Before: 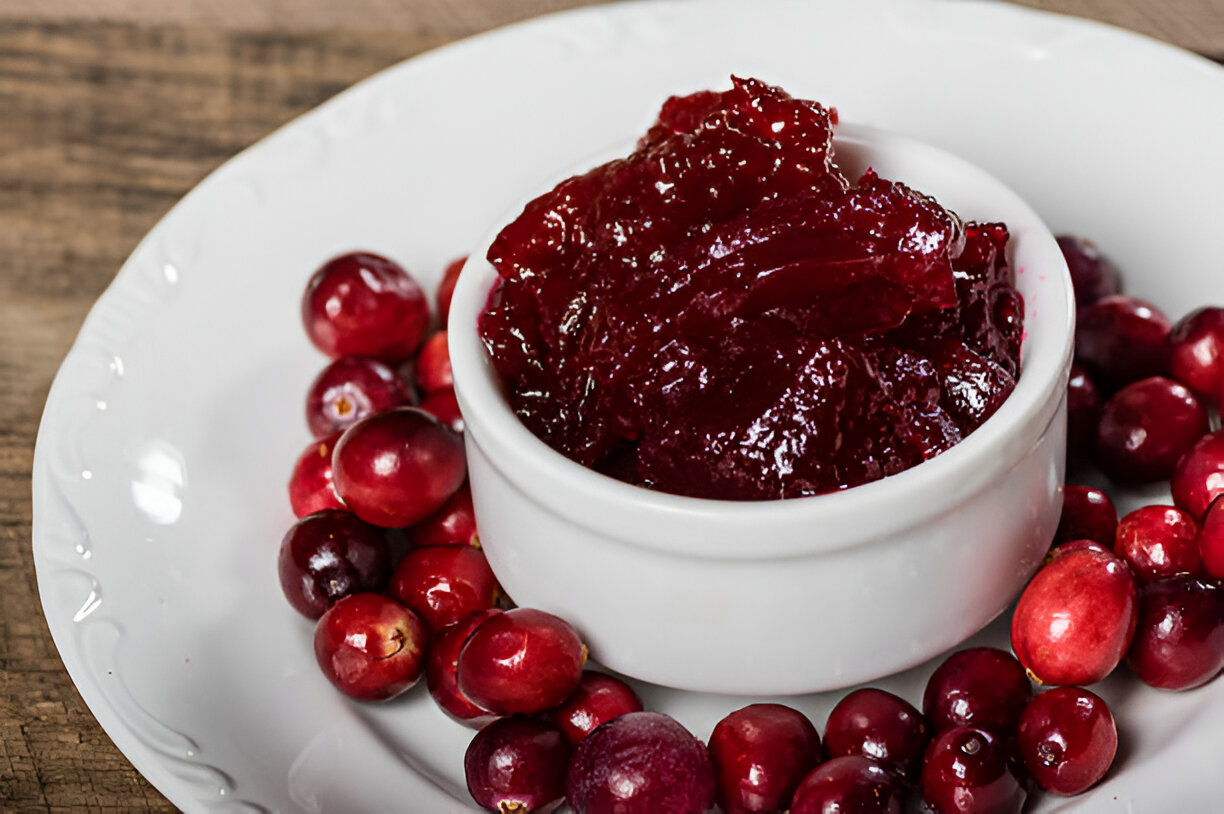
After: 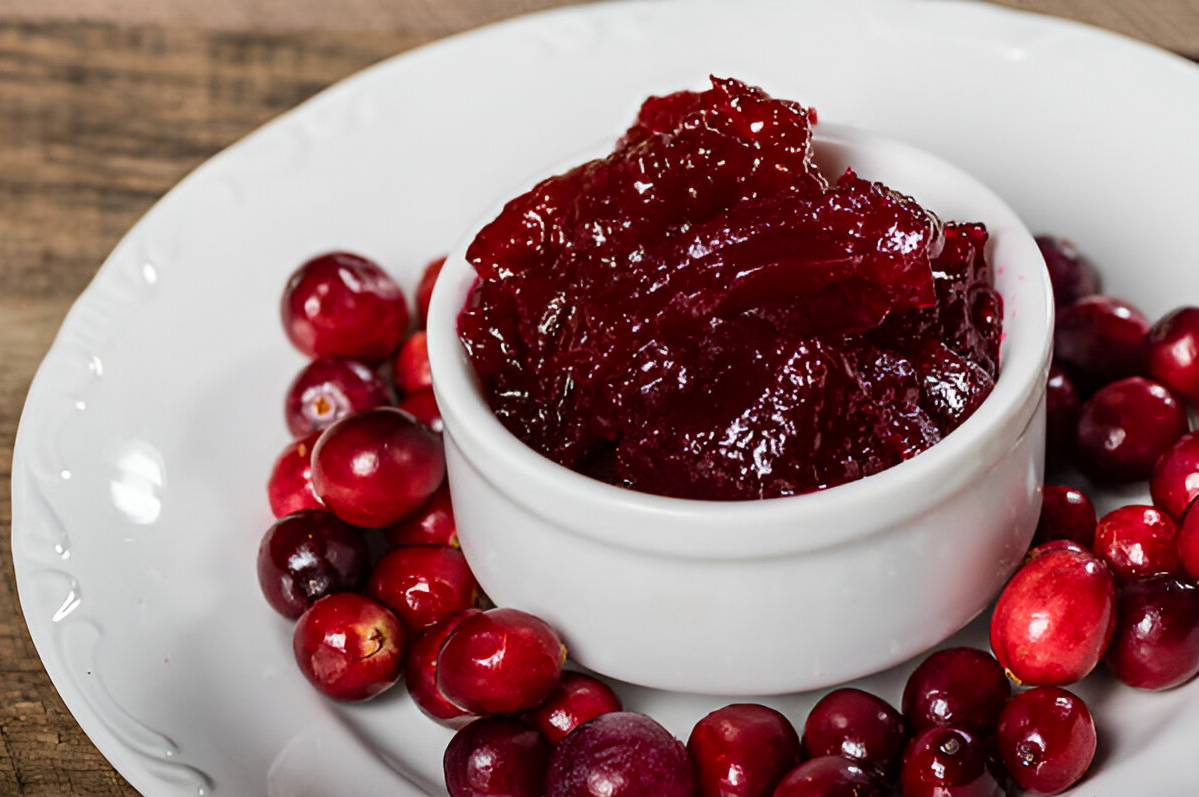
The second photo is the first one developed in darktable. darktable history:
color zones: curves: ch1 [(0, 0.523) (0.143, 0.545) (0.286, 0.52) (0.429, 0.506) (0.571, 0.503) (0.714, 0.503) (0.857, 0.508) (1, 0.523)]
crop: left 1.743%, right 0.268%, bottom 2.011%
